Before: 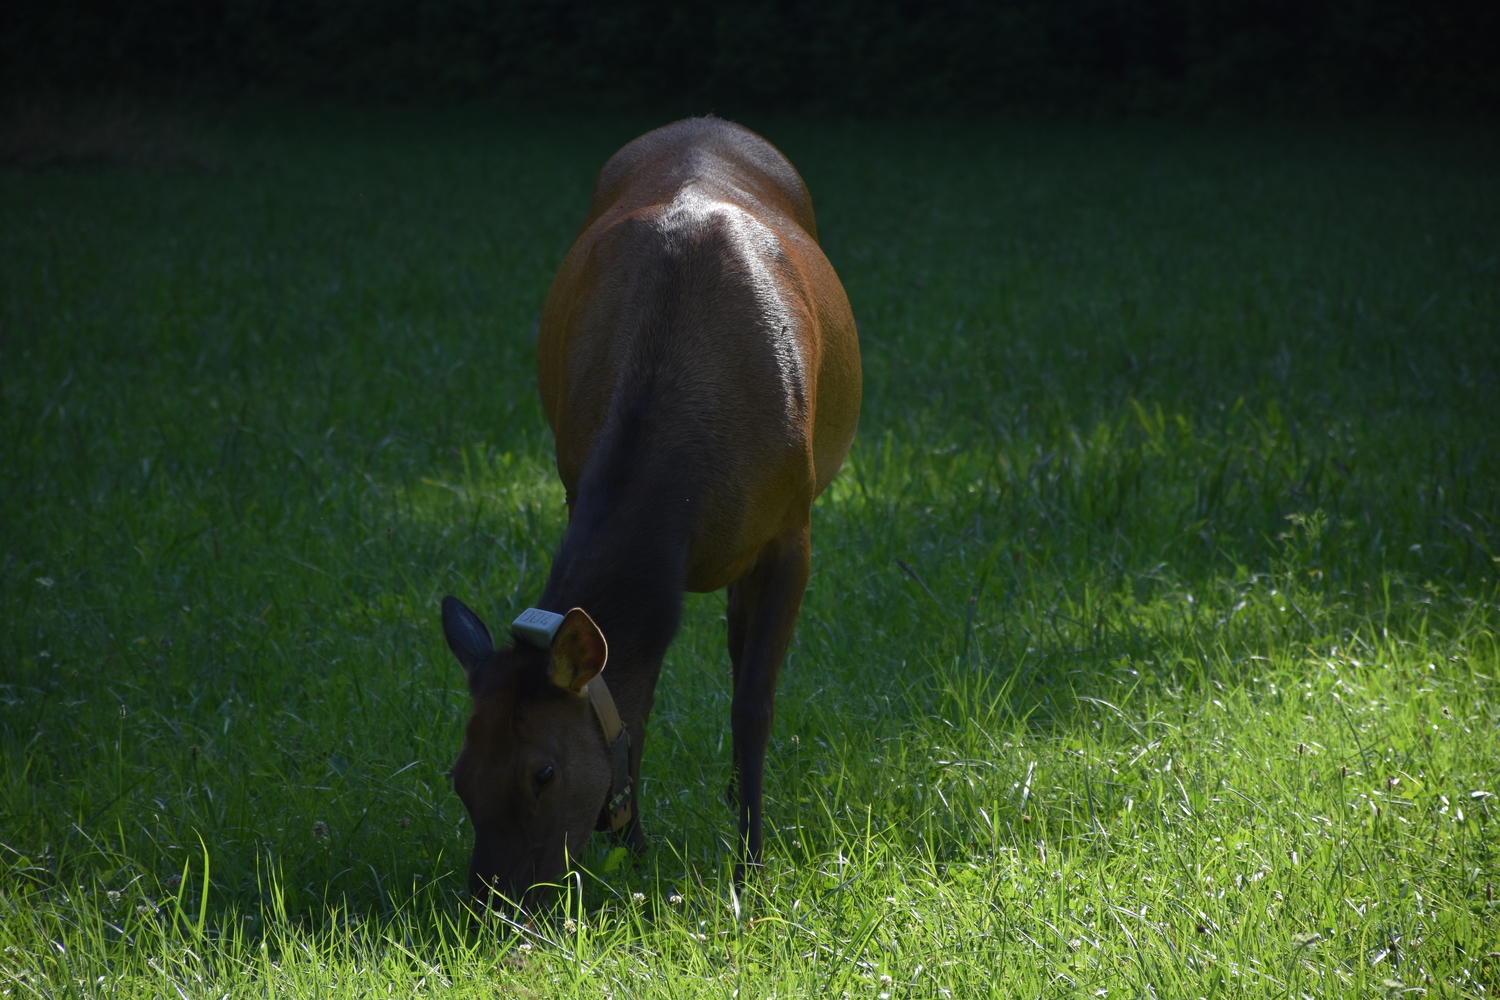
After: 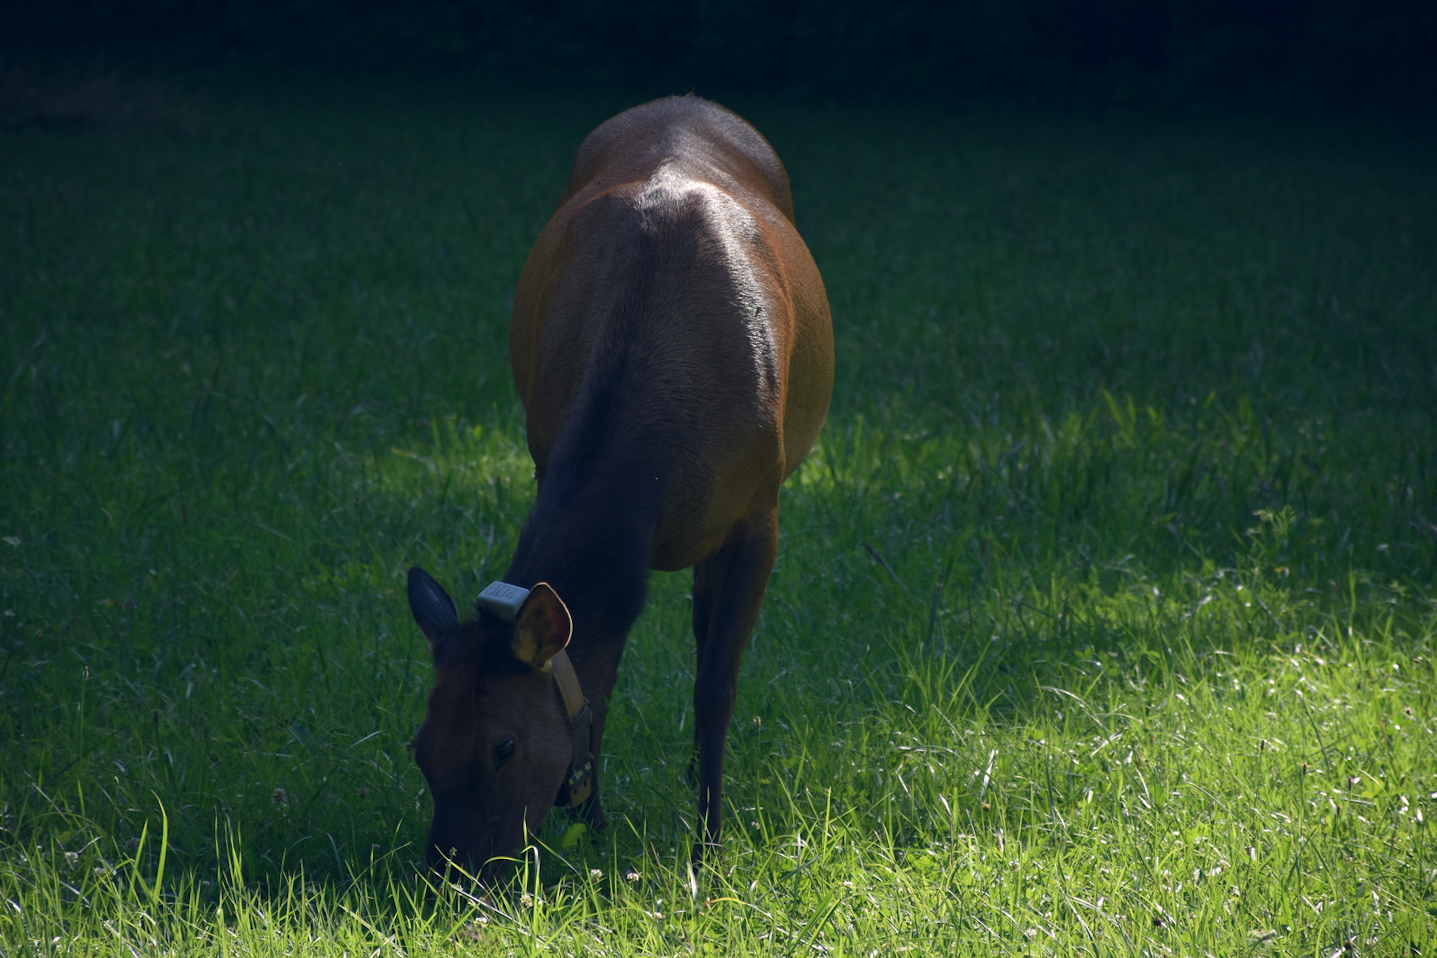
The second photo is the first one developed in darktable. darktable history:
crop and rotate: angle -1.69°
color balance rgb: shadows lift › hue 87.51°, highlights gain › chroma 1.62%, highlights gain › hue 55.1°, global offset › chroma 0.1%, global offset › hue 253.66°, linear chroma grading › global chroma 0.5%
